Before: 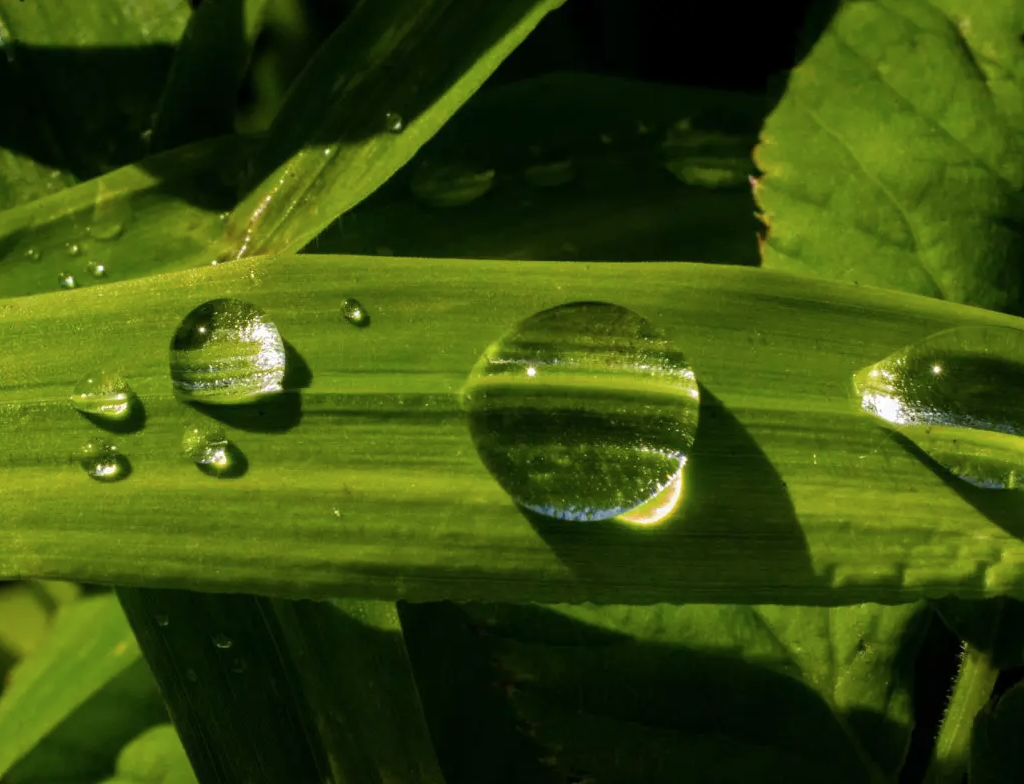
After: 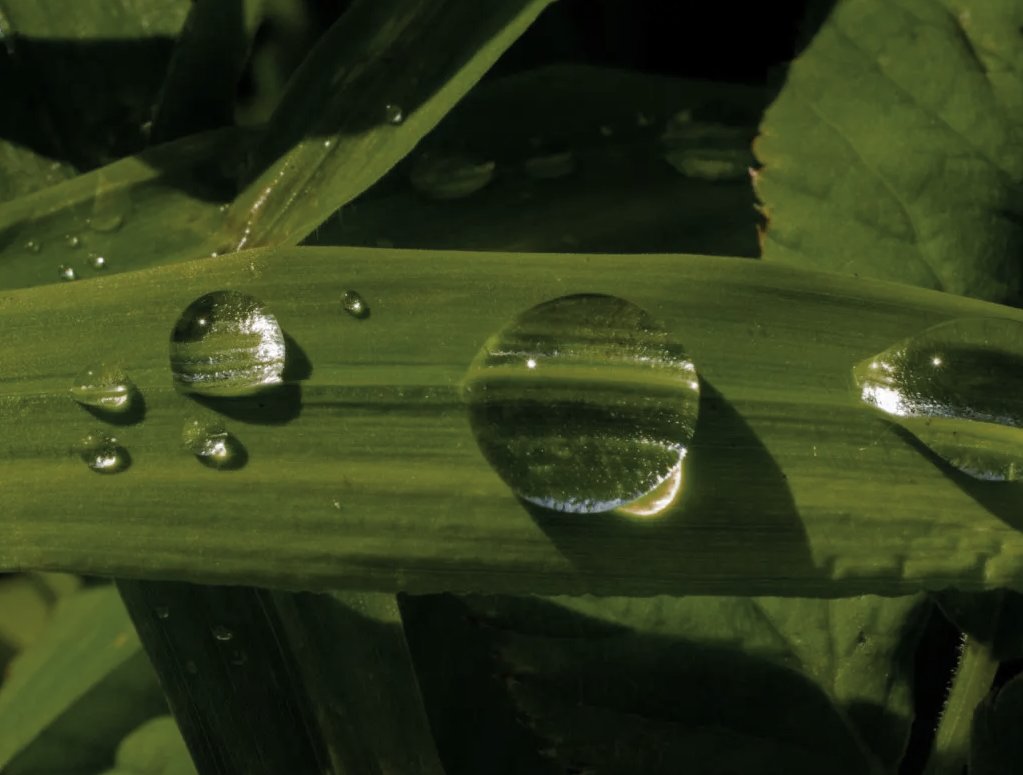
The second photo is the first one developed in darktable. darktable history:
color zones: curves: ch0 [(0, 0.48) (0.209, 0.398) (0.305, 0.332) (0.429, 0.493) (0.571, 0.5) (0.714, 0.5) (0.857, 0.5) (1, 0.48)]; ch1 [(0, 0.736) (0.143, 0.625) (0.225, 0.371) (0.429, 0.256) (0.571, 0.241) (0.714, 0.213) (0.857, 0.48) (1, 0.736)]; ch2 [(0, 0.448) (0.143, 0.498) (0.286, 0.5) (0.429, 0.5) (0.571, 0.5) (0.714, 0.5) (0.857, 0.5) (1, 0.448)]
crop: top 1.049%, right 0.001%
